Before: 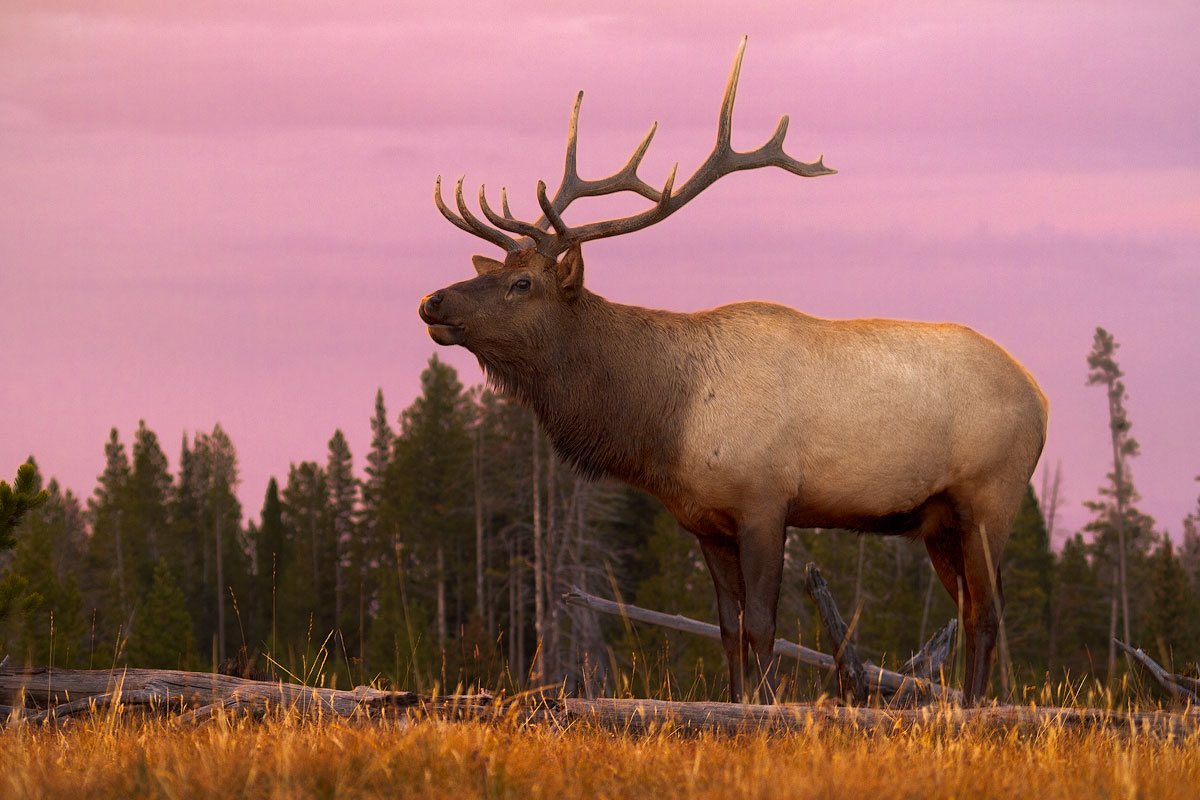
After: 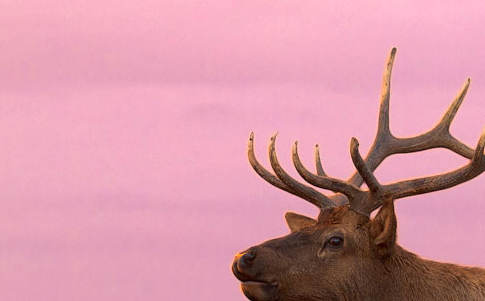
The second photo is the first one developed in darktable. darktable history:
contrast brightness saturation: saturation -0.021
crop: left 15.666%, top 5.437%, right 43.859%, bottom 56.931%
exposure: exposure 0.202 EV, compensate exposure bias true, compensate highlight preservation false
